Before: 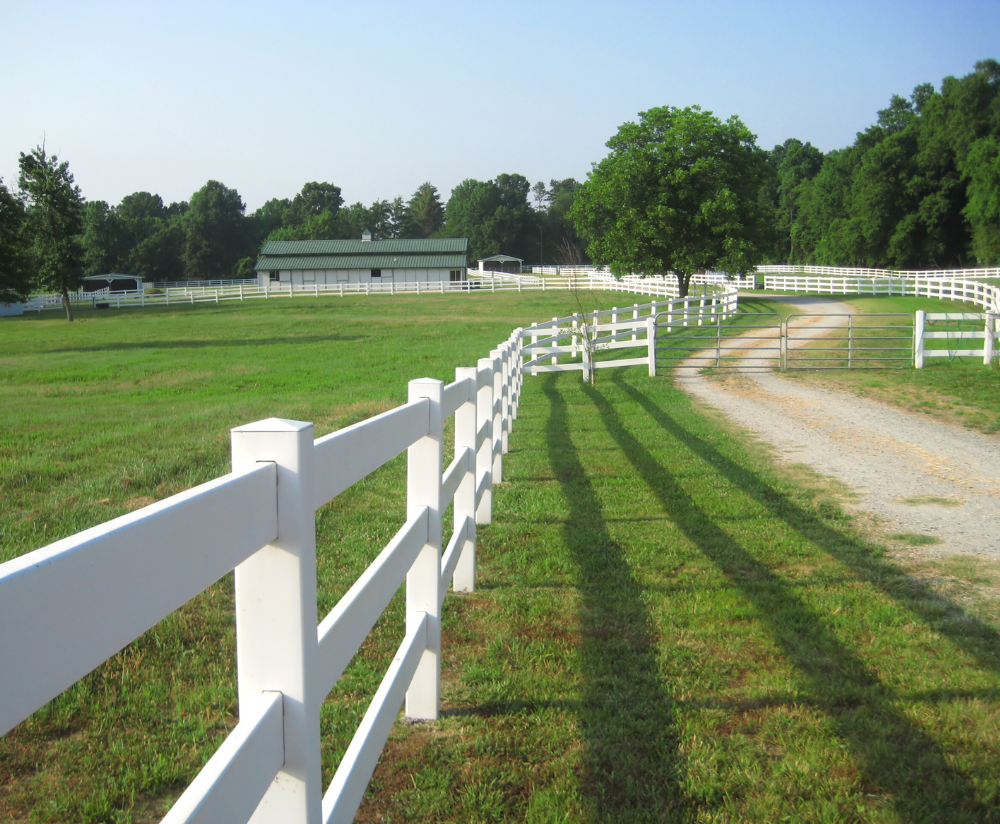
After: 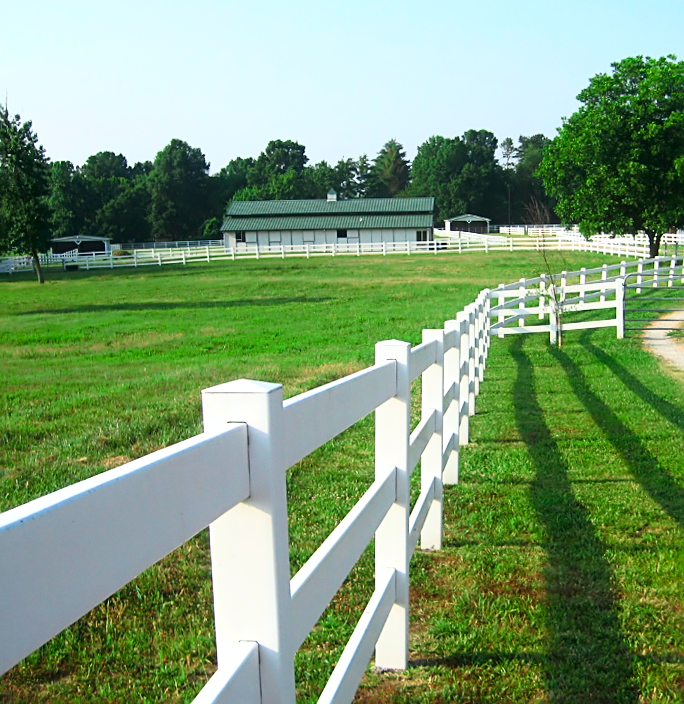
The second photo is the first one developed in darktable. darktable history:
crop: top 5.803%, right 27.864%, bottom 5.804%
tone curve: curves: ch0 [(0, 0) (0.139, 0.067) (0.319, 0.269) (0.498, 0.505) (0.725, 0.824) (0.864, 0.945) (0.985, 1)]; ch1 [(0, 0) (0.291, 0.197) (0.456, 0.426) (0.495, 0.488) (0.557, 0.578) (0.599, 0.644) (0.702, 0.786) (1, 1)]; ch2 [(0, 0) (0.125, 0.089) (0.353, 0.329) (0.447, 0.43) (0.557, 0.566) (0.63, 0.667) (1, 1)], color space Lab, independent channels, preserve colors none
sharpen: on, module defaults
rotate and perspective: rotation 0.074°, lens shift (vertical) 0.096, lens shift (horizontal) -0.041, crop left 0.043, crop right 0.952, crop top 0.024, crop bottom 0.979
